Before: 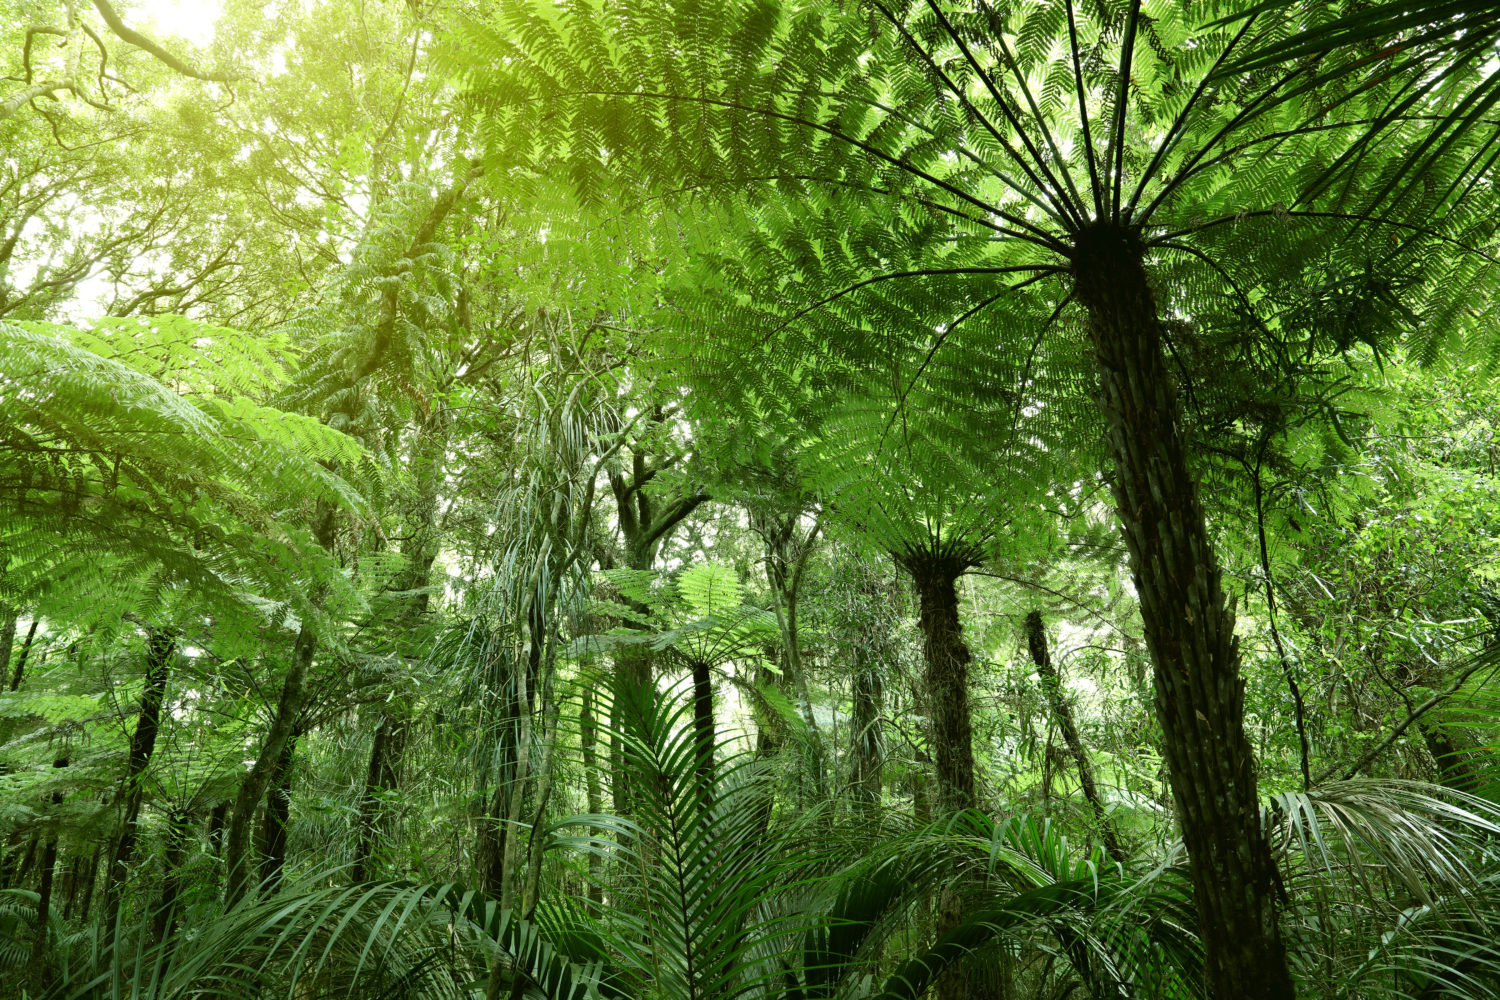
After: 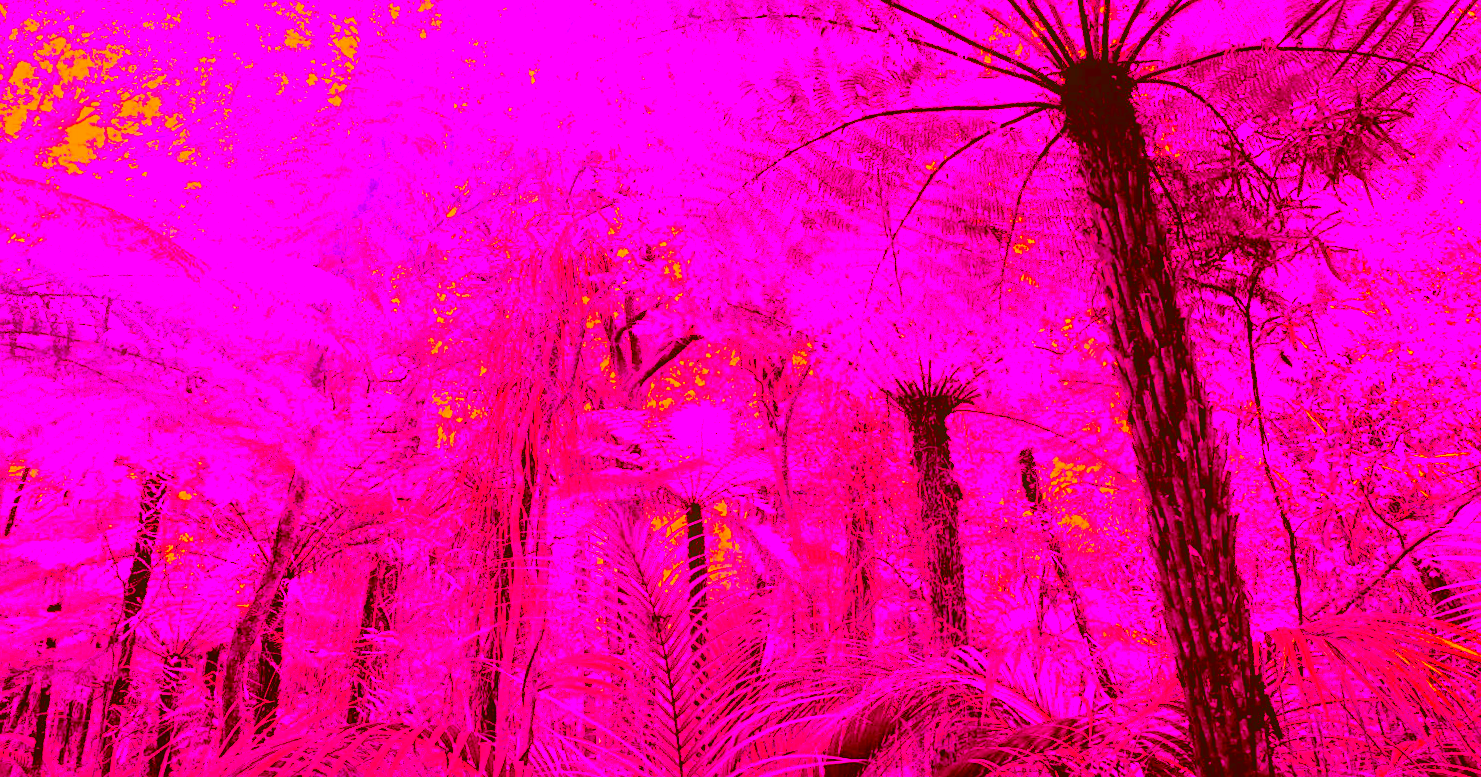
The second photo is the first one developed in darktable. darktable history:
sharpen: on, module defaults
crop and rotate: top 15.774%, bottom 5.506%
rotate and perspective: rotation -0.45°, automatic cropping original format, crop left 0.008, crop right 0.992, crop top 0.012, crop bottom 0.988
local contrast: on, module defaults
exposure: exposure 0.426 EV, compensate highlight preservation false
color correction: highlights a* -39.68, highlights b* -40, shadows a* -40, shadows b* -40, saturation -3
color balance: lift [1, 1.011, 0.999, 0.989], gamma [1.109, 1.045, 1.039, 0.955], gain [0.917, 0.936, 0.952, 1.064], contrast 2.32%, contrast fulcrum 19%, output saturation 101%
rgb curve: curves: ch0 [(0, 0) (0.093, 0.159) (0.241, 0.265) (0.414, 0.42) (1, 1)], compensate middle gray true, preserve colors basic power
